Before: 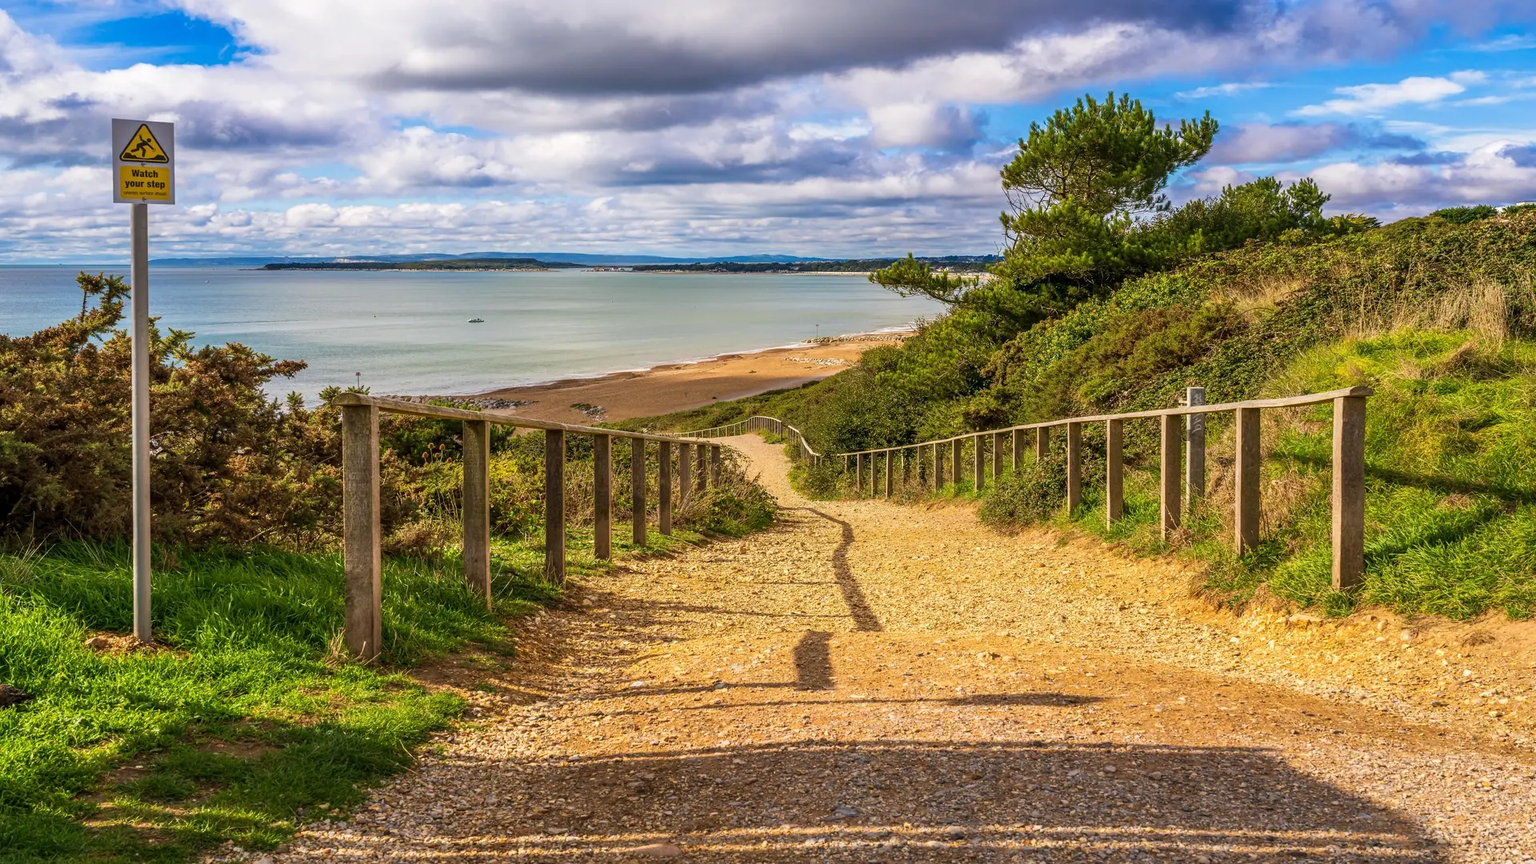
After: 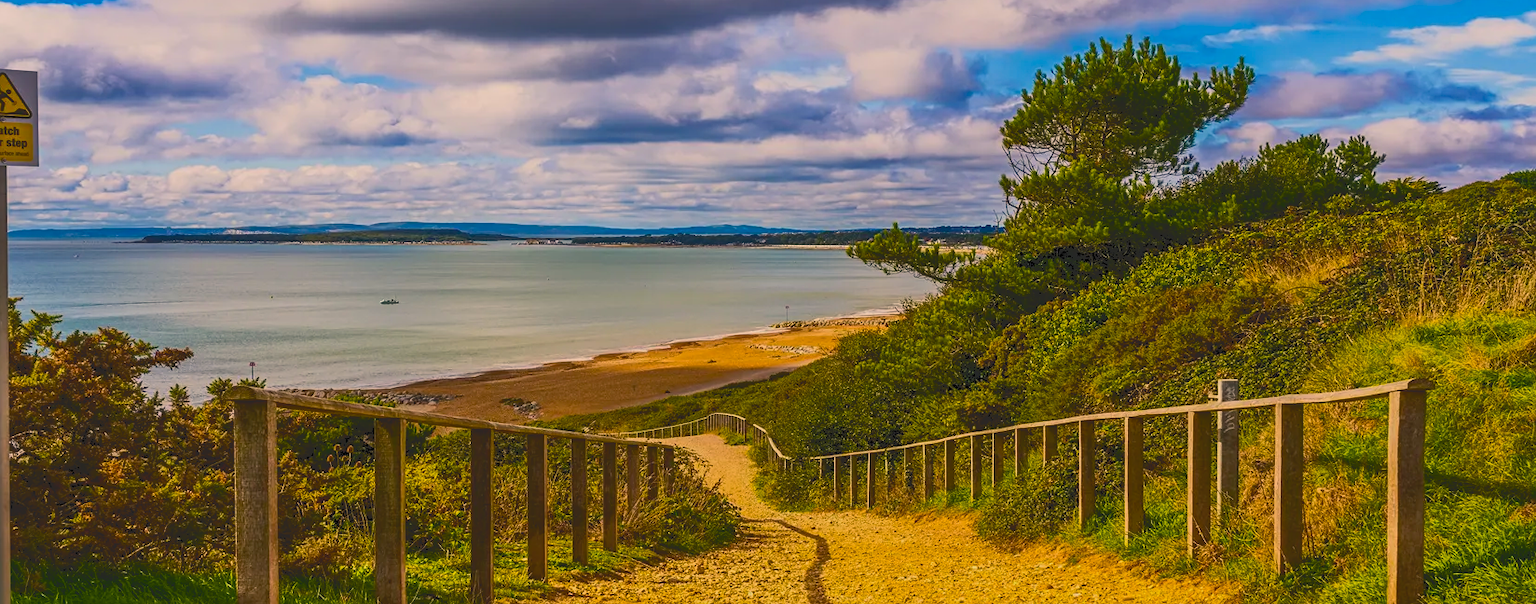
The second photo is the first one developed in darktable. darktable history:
color balance rgb: highlights gain › chroma 3.798%, highlights gain › hue 58.33°, perceptual saturation grading › global saturation 31.21%, global vibrance 20%
sharpen: amount 0.209
crop and rotate: left 9.241%, top 7.216%, right 4.887%, bottom 32.666%
tone curve: curves: ch0 [(0, 0) (0.003, 0.156) (0.011, 0.156) (0.025, 0.157) (0.044, 0.164) (0.069, 0.172) (0.1, 0.181) (0.136, 0.191) (0.177, 0.214) (0.224, 0.245) (0.277, 0.285) (0.335, 0.333) (0.399, 0.387) (0.468, 0.471) (0.543, 0.556) (0.623, 0.648) (0.709, 0.734) (0.801, 0.809) (0.898, 0.891) (1, 1)], color space Lab, independent channels, preserve colors none
exposure: exposure -0.577 EV, compensate highlight preservation false
